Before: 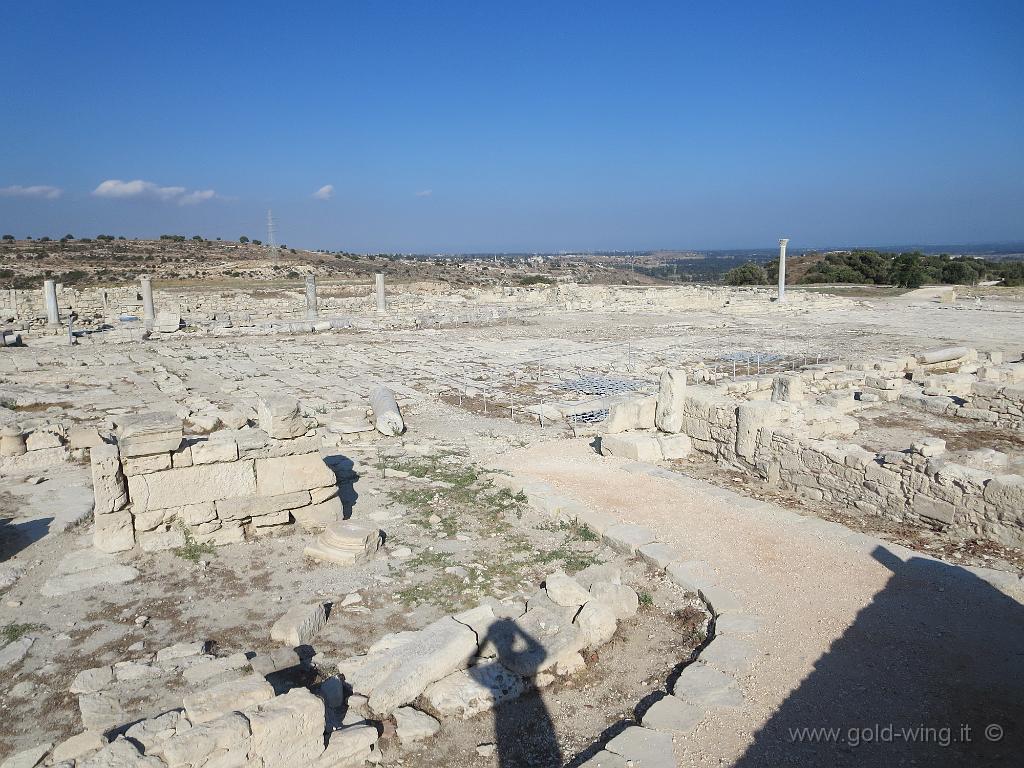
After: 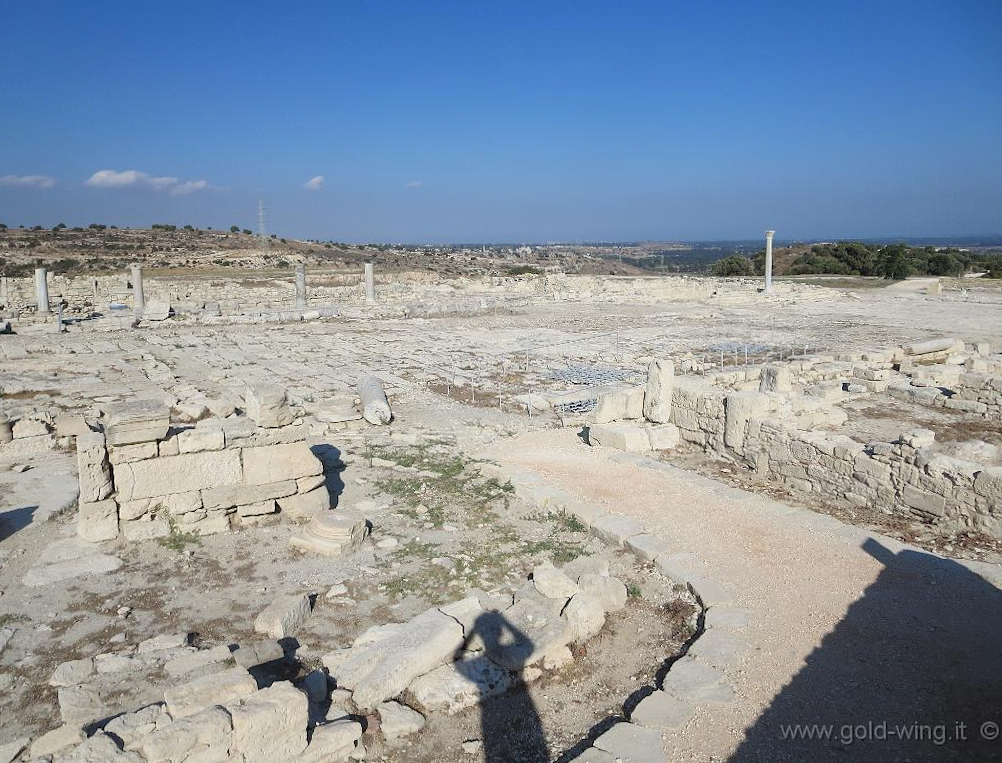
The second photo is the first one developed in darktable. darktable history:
rotate and perspective: rotation 0.226°, lens shift (vertical) -0.042, crop left 0.023, crop right 0.982, crop top 0.006, crop bottom 0.994
exposure: exposure -0.041 EV, compensate highlight preservation false
vignetting: fall-off start 116.67%, fall-off radius 59.26%, brightness -0.31, saturation -0.056
